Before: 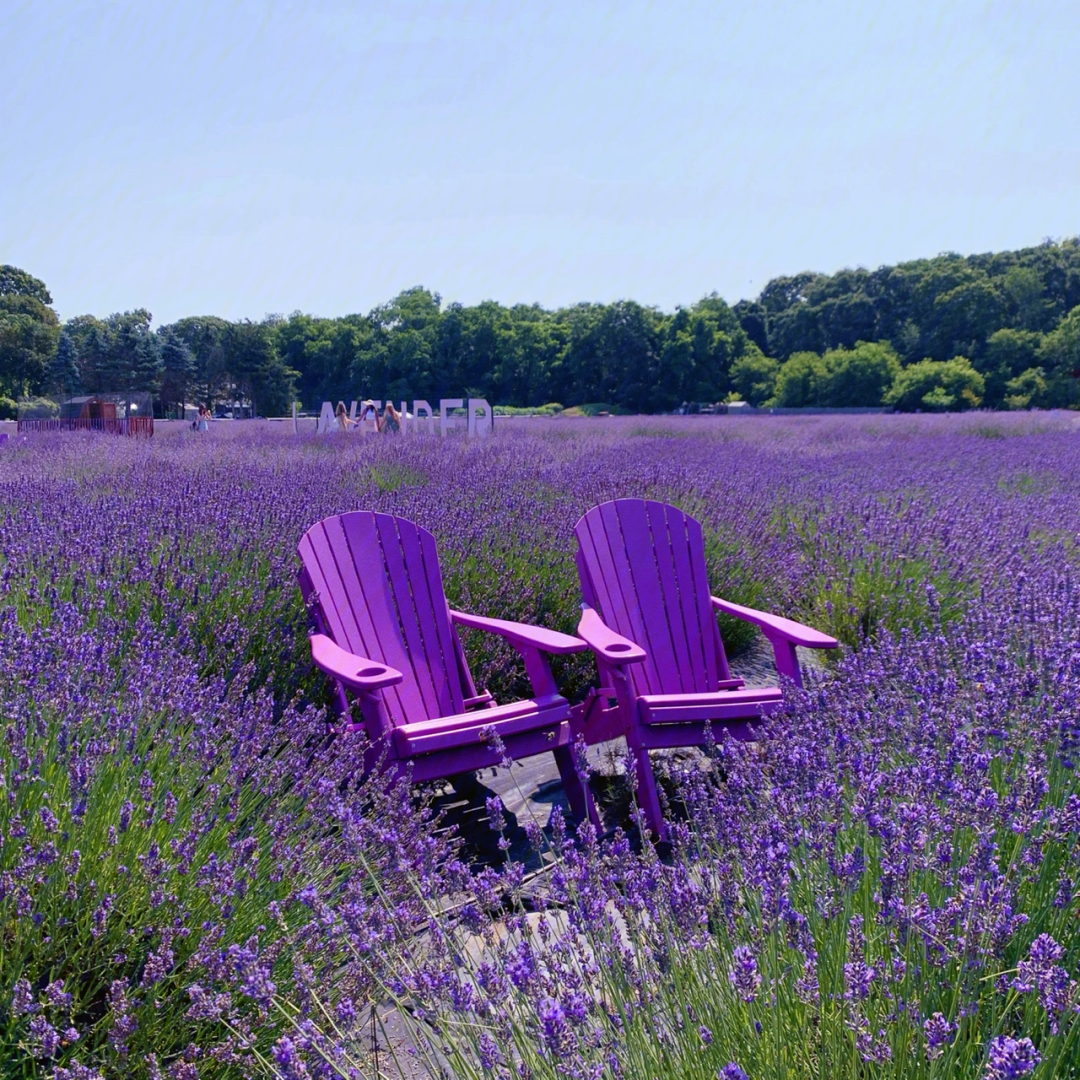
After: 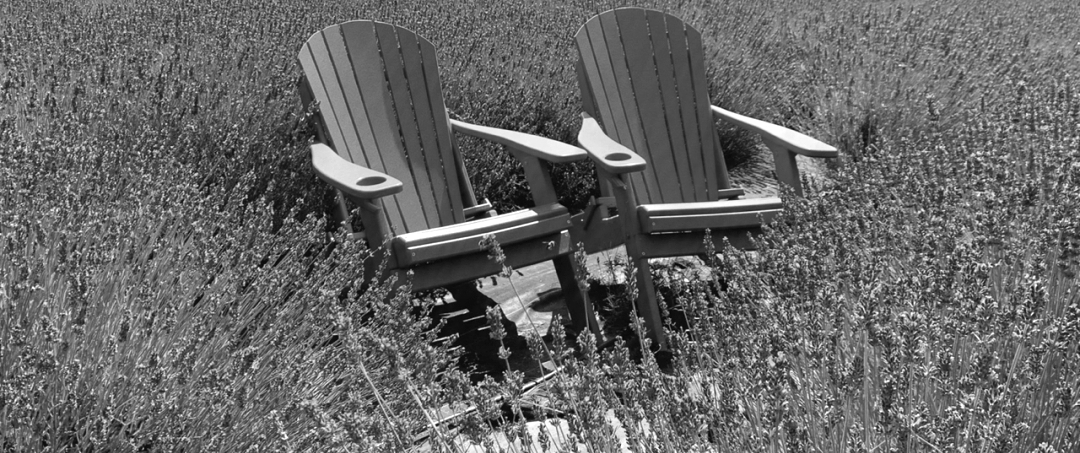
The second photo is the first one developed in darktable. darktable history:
exposure: black level correction 0, exposure 0.6 EV, compensate highlight preservation false
monochrome: on, module defaults
crop: top 45.551%, bottom 12.262%
